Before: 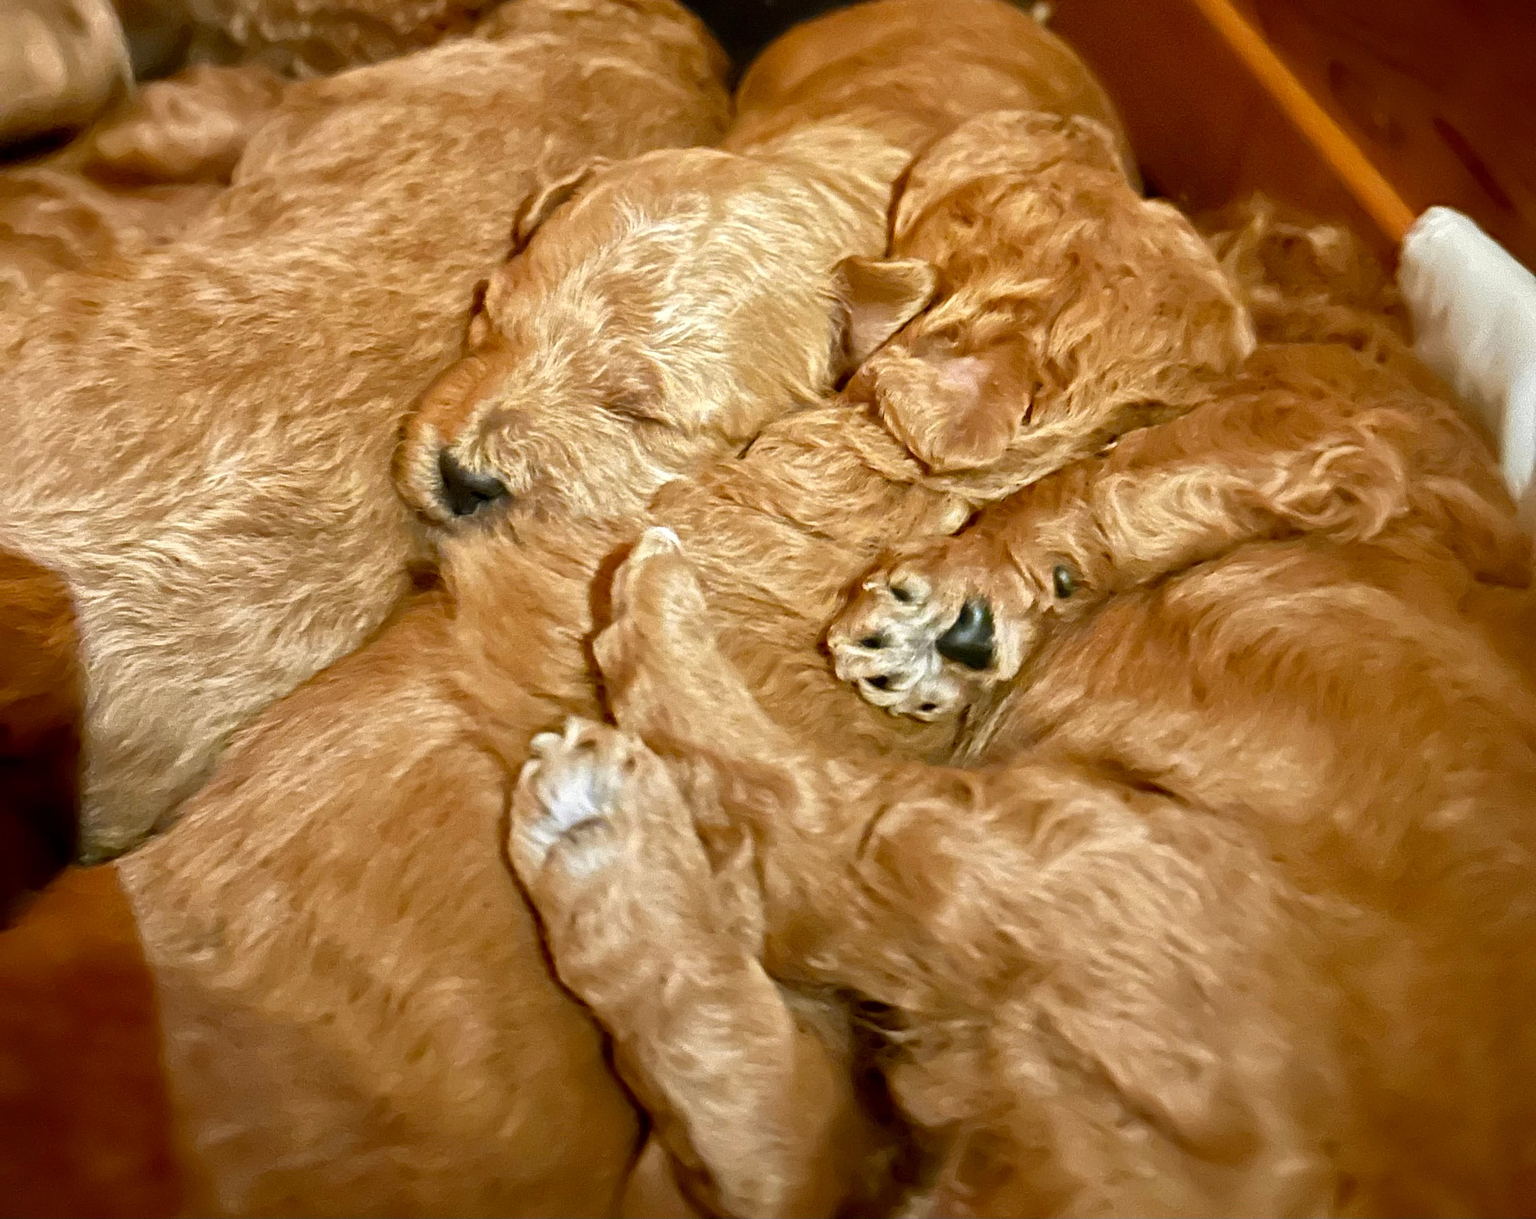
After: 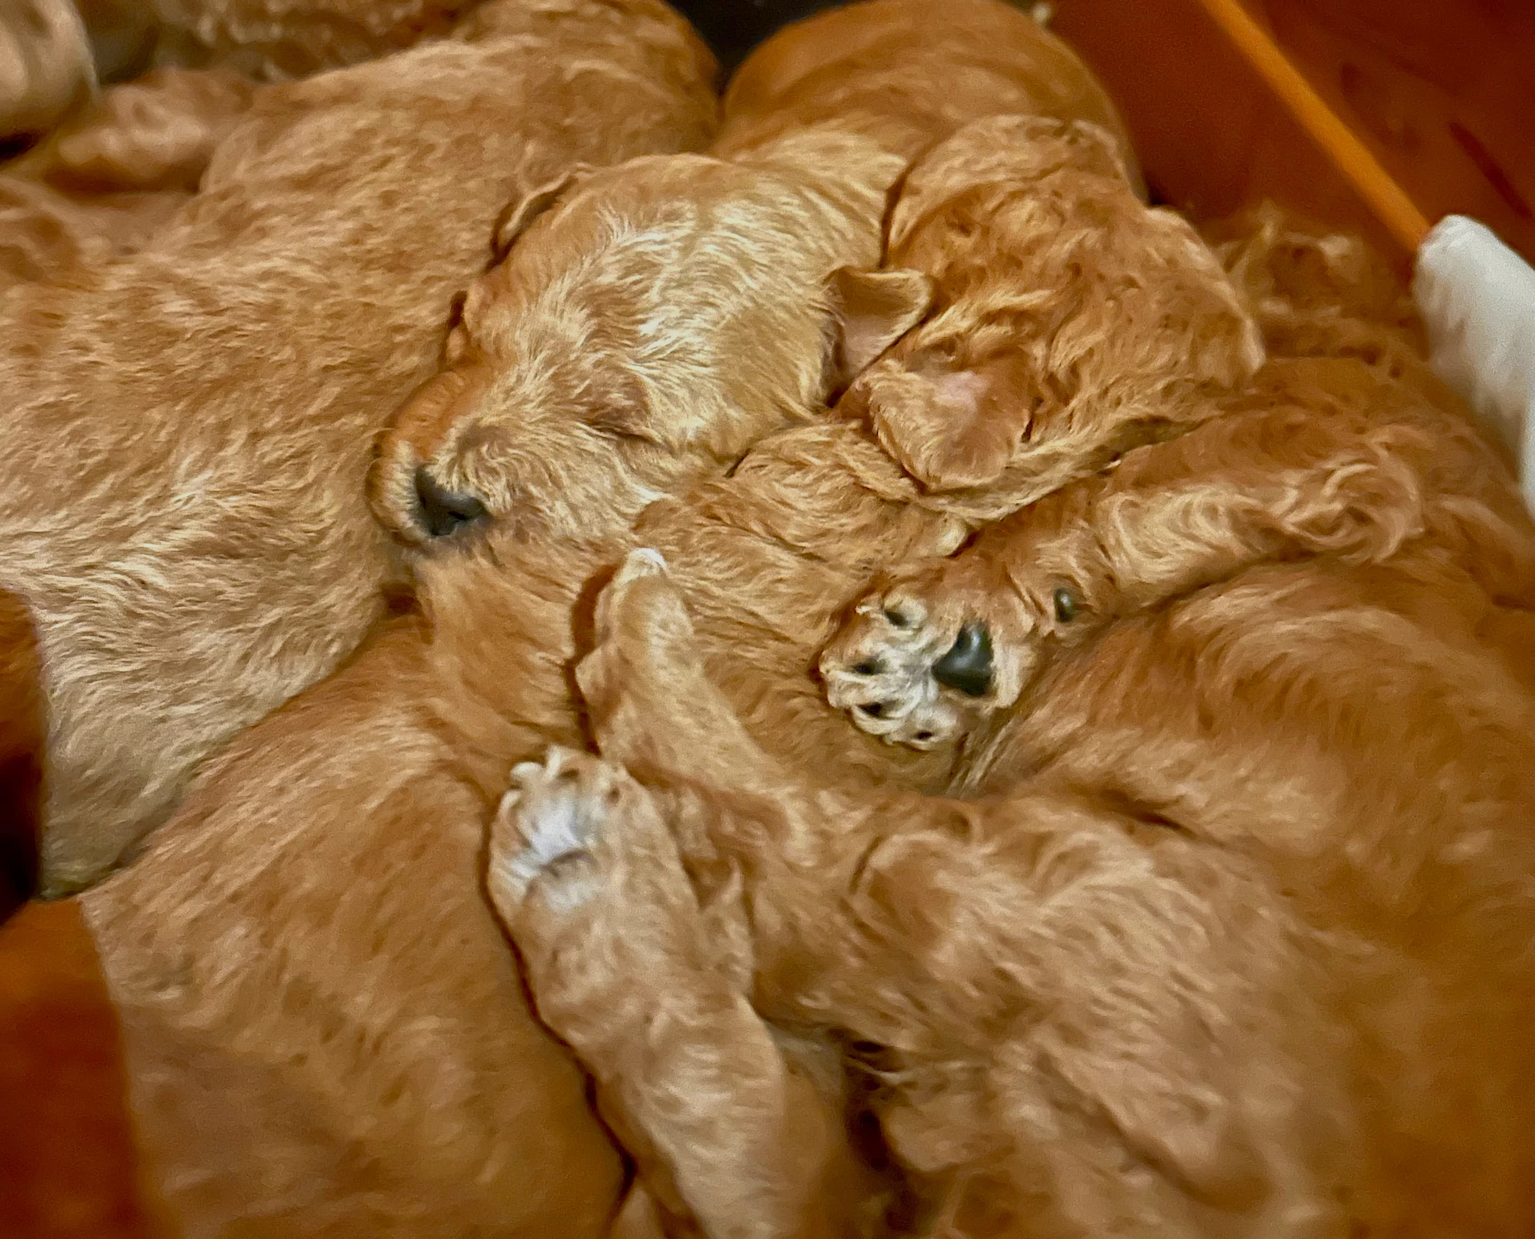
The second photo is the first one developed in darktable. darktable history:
tone equalizer: -8 EV -0.025 EV, -7 EV 0.02 EV, -6 EV -0.008 EV, -5 EV 0.003 EV, -4 EV -0.046 EV, -3 EV -0.234 EV, -2 EV -0.641 EV, -1 EV -0.98 EV, +0 EV -0.964 EV
crop and rotate: left 2.631%, right 1.221%, bottom 2.192%
shadows and highlights: shadows 5.63, soften with gaussian
exposure: exposure 0.552 EV, compensate exposure bias true, compensate highlight preservation false
